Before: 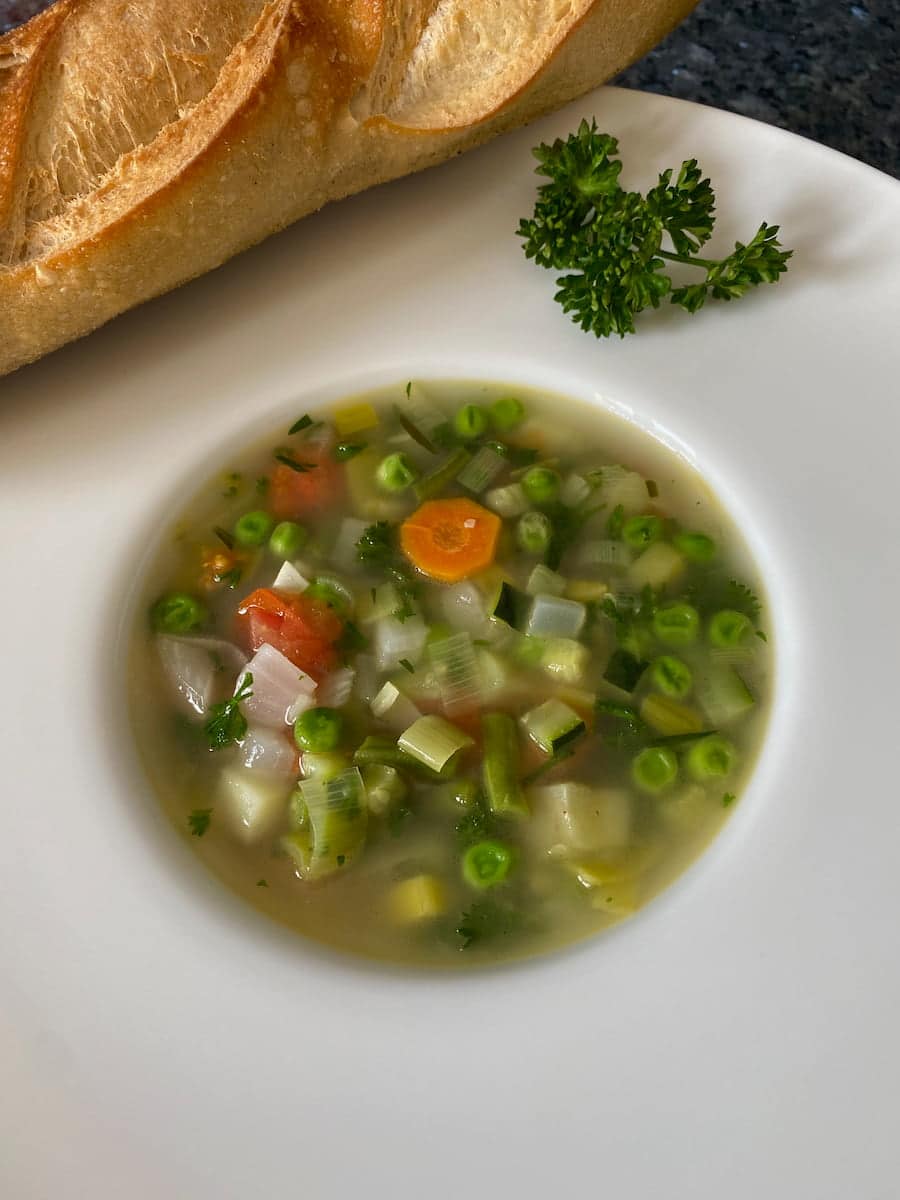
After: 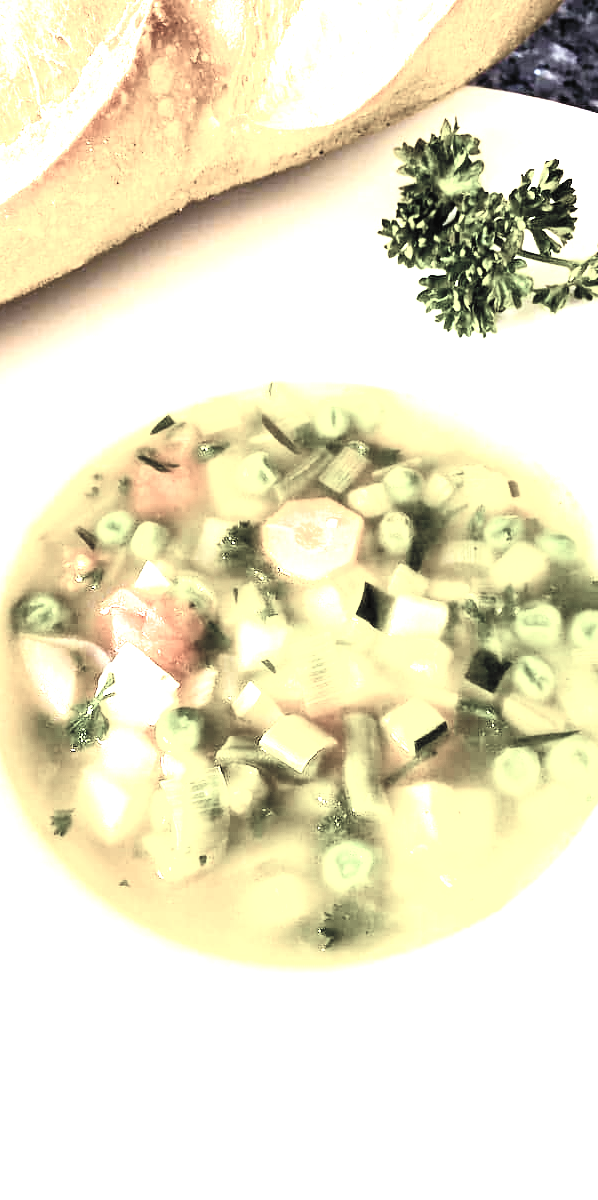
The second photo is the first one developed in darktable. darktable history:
filmic rgb: black relative exposure -5.14 EV, white relative exposure 3.98 EV, hardness 2.9, contrast 1.297, highlights saturation mix -29.31%
crop and rotate: left 15.434%, right 18.029%
exposure: black level correction 0.001, exposure 1.131 EV, compensate highlight preservation false
color zones: curves: ch0 [(0, 0.6) (0.129, 0.508) (0.193, 0.483) (0.429, 0.5) (0.571, 0.5) (0.714, 0.5) (0.857, 0.5) (1, 0.6)]; ch1 [(0, 0.481) (0.112, 0.245) (0.213, 0.223) (0.429, 0.233) (0.571, 0.231) (0.683, 0.242) (0.857, 0.296) (1, 0.481)]
levels: levels [0, 0.43, 0.859]
color balance rgb: shadows lift › luminance -22.056%, shadows lift › chroma 9.161%, shadows lift › hue 285.49°, perceptual saturation grading › global saturation 36.951%, perceptual saturation grading › shadows 34.606%, perceptual brilliance grading › global brilliance 11.339%, global vibrance 10.728%
contrast brightness saturation: contrast 0.382, brightness 0.52
